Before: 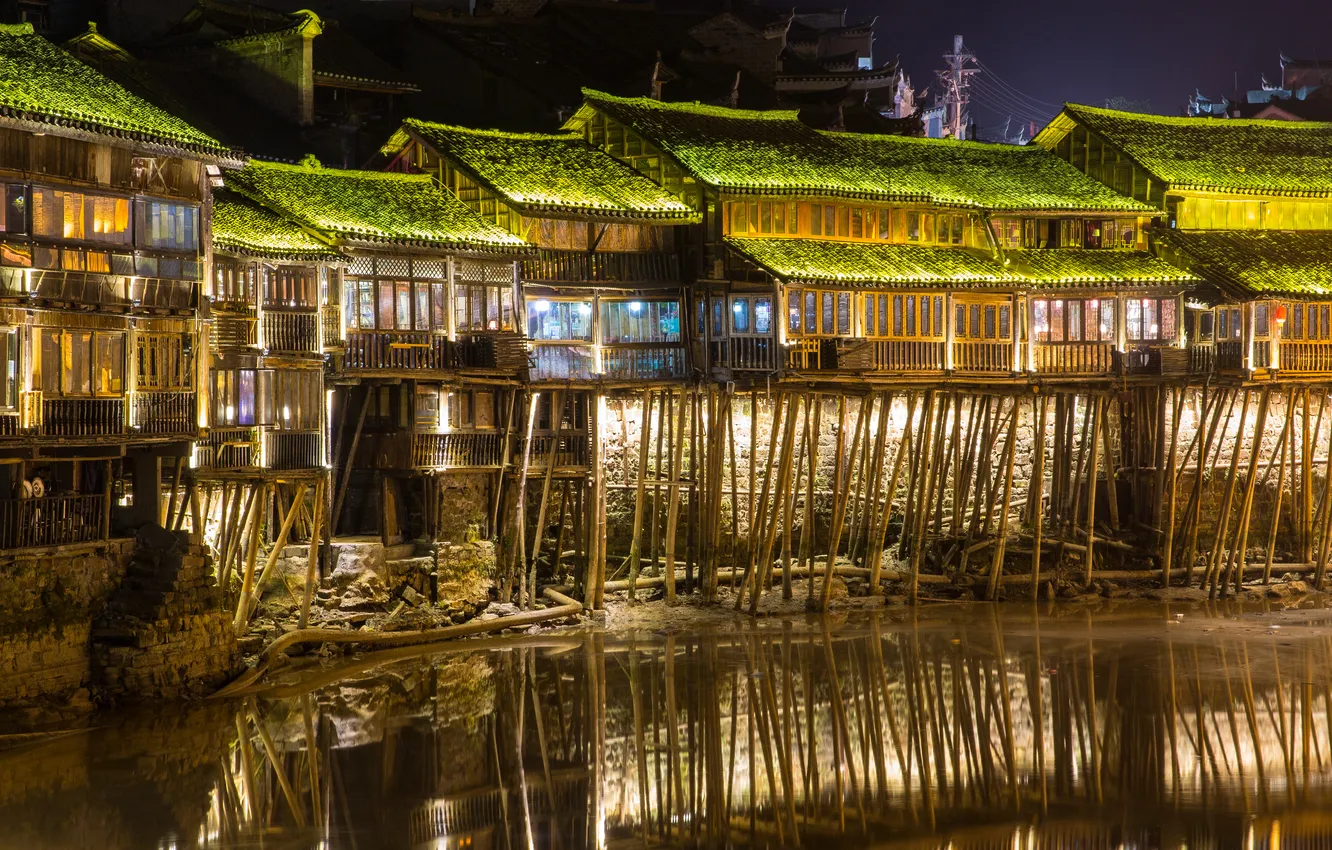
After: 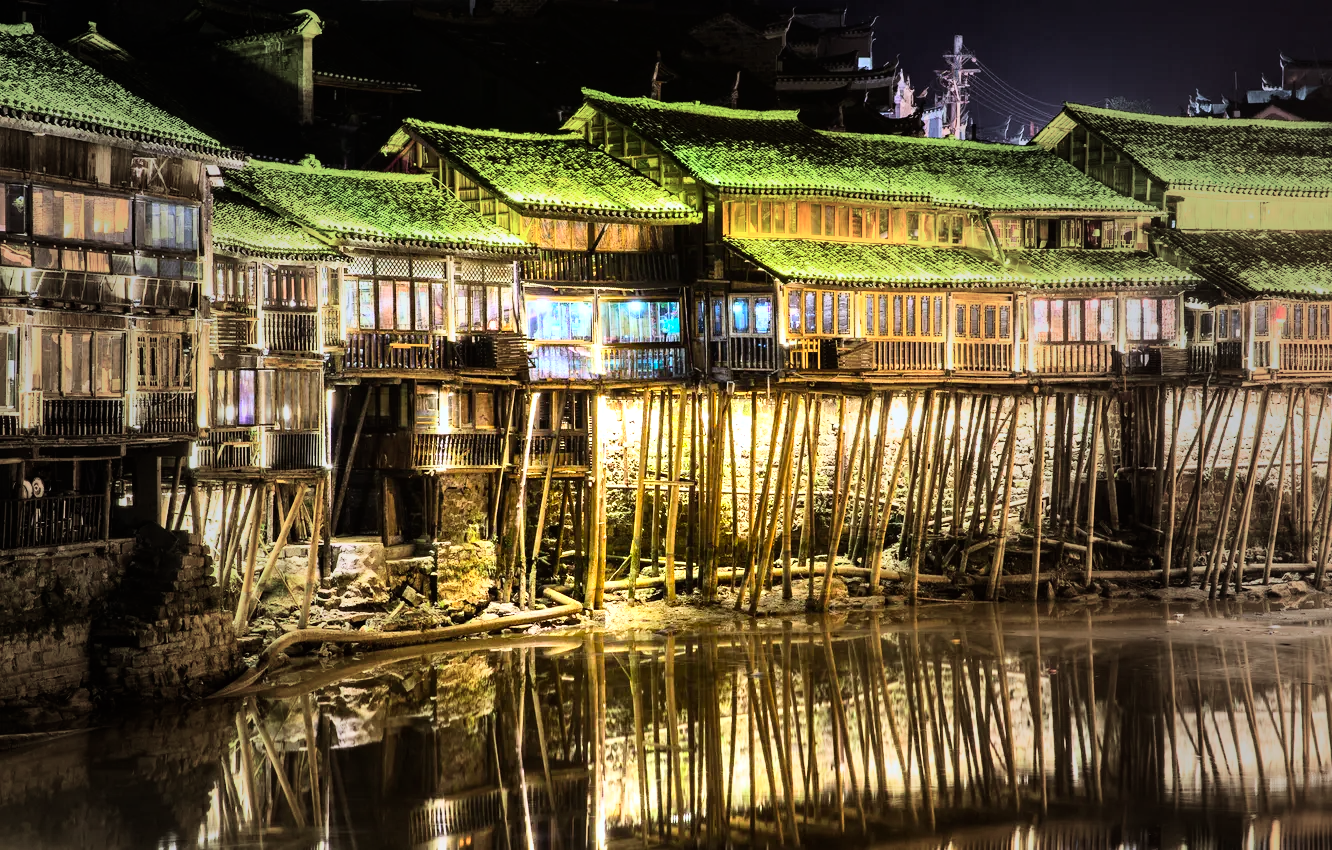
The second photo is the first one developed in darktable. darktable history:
exposure: compensate highlight preservation false
color calibration: output R [0.948, 0.091, -0.04, 0], output G [-0.3, 1.384, -0.085, 0], output B [-0.108, 0.061, 1.08, 0], x 0.354, y 0.368, temperature 4721.81 K
base curve: curves: ch0 [(0, 0) (0.007, 0.004) (0.027, 0.03) (0.046, 0.07) (0.207, 0.54) (0.442, 0.872) (0.673, 0.972) (1, 1)]
vignetting: fall-off start 16.03%, fall-off radius 99.7%, center (-0.028, 0.245), width/height ratio 0.72
haze removal: compatibility mode true, adaptive false
levels: levels [0, 0.474, 0.947]
